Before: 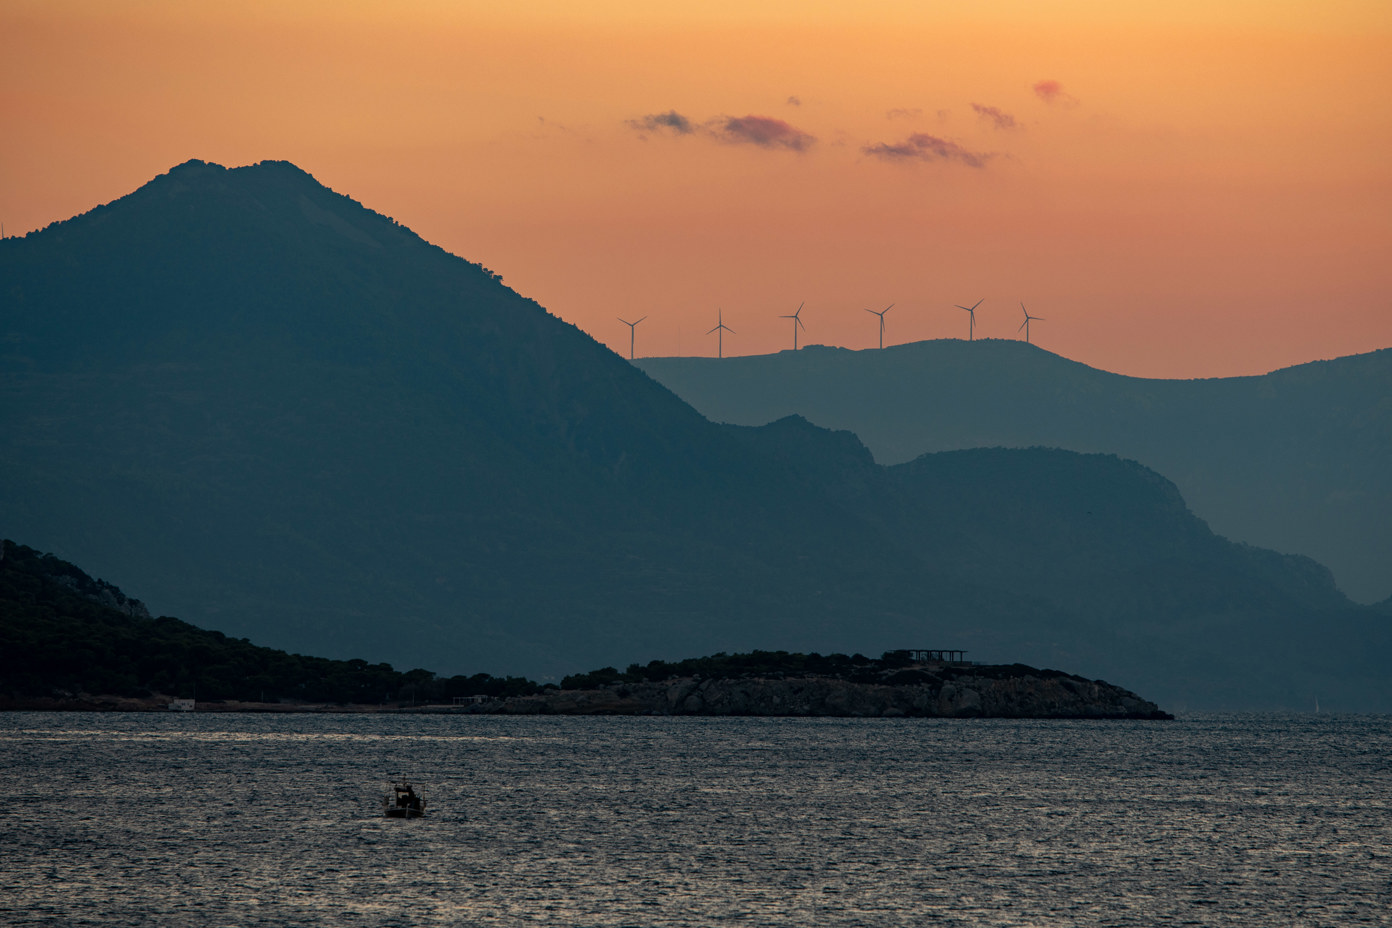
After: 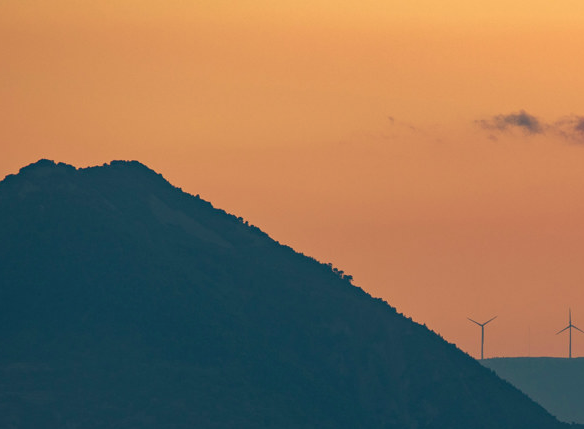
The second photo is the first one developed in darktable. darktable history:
velvia: on, module defaults
crop and rotate: left 10.817%, top 0.062%, right 47.194%, bottom 53.626%
